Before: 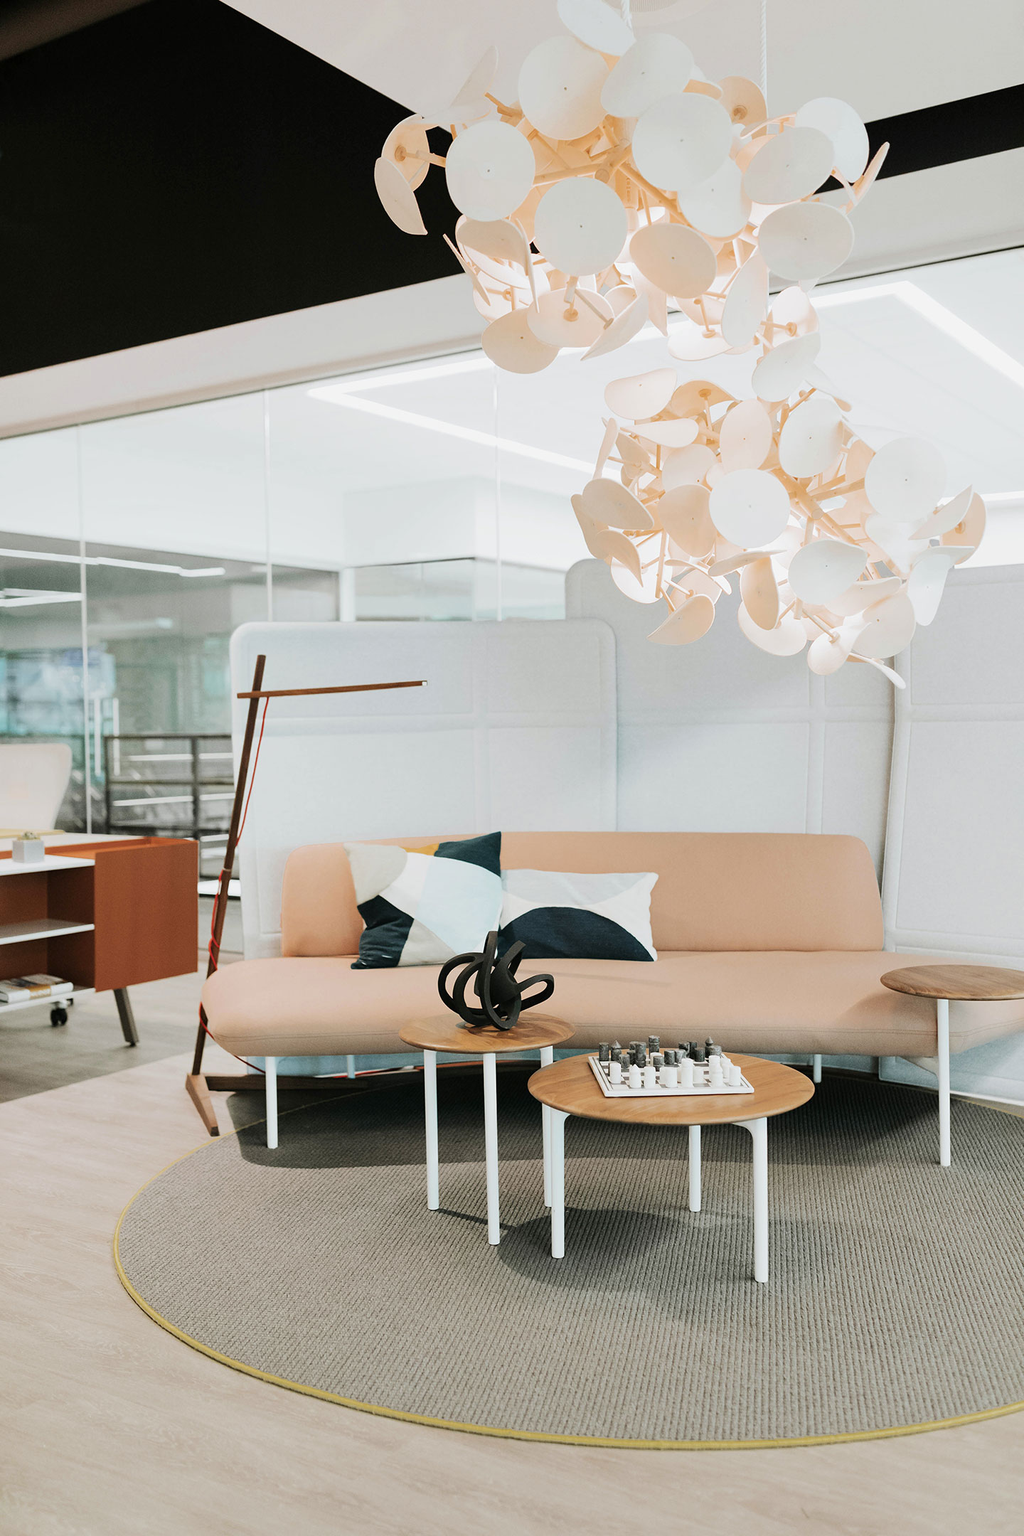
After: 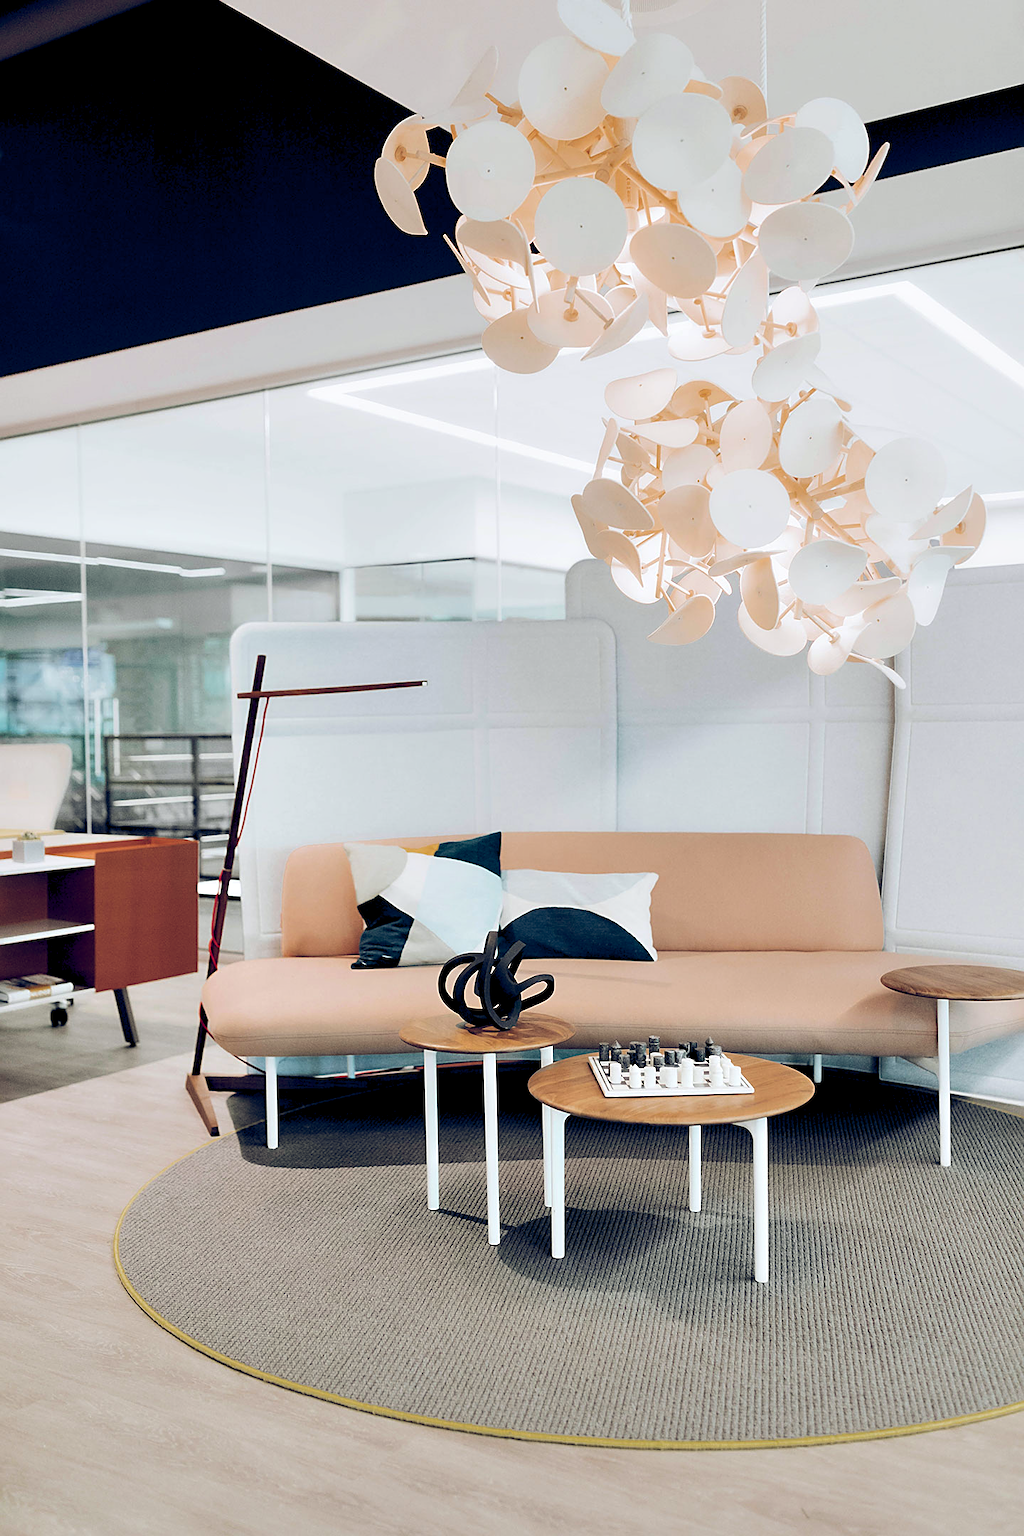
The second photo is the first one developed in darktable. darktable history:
sharpen: on, module defaults
contrast equalizer: octaves 7, y [[0.536, 0.565, 0.581, 0.516, 0.52, 0.491], [0.5 ×6], [0.5 ×6], [0 ×6], [0 ×6]]
color balance rgb: global offset › luminance -0.278%, global offset › chroma 0.309%, global offset › hue 262.15°, perceptual saturation grading › global saturation -0.038%, global vibrance 32.308%
